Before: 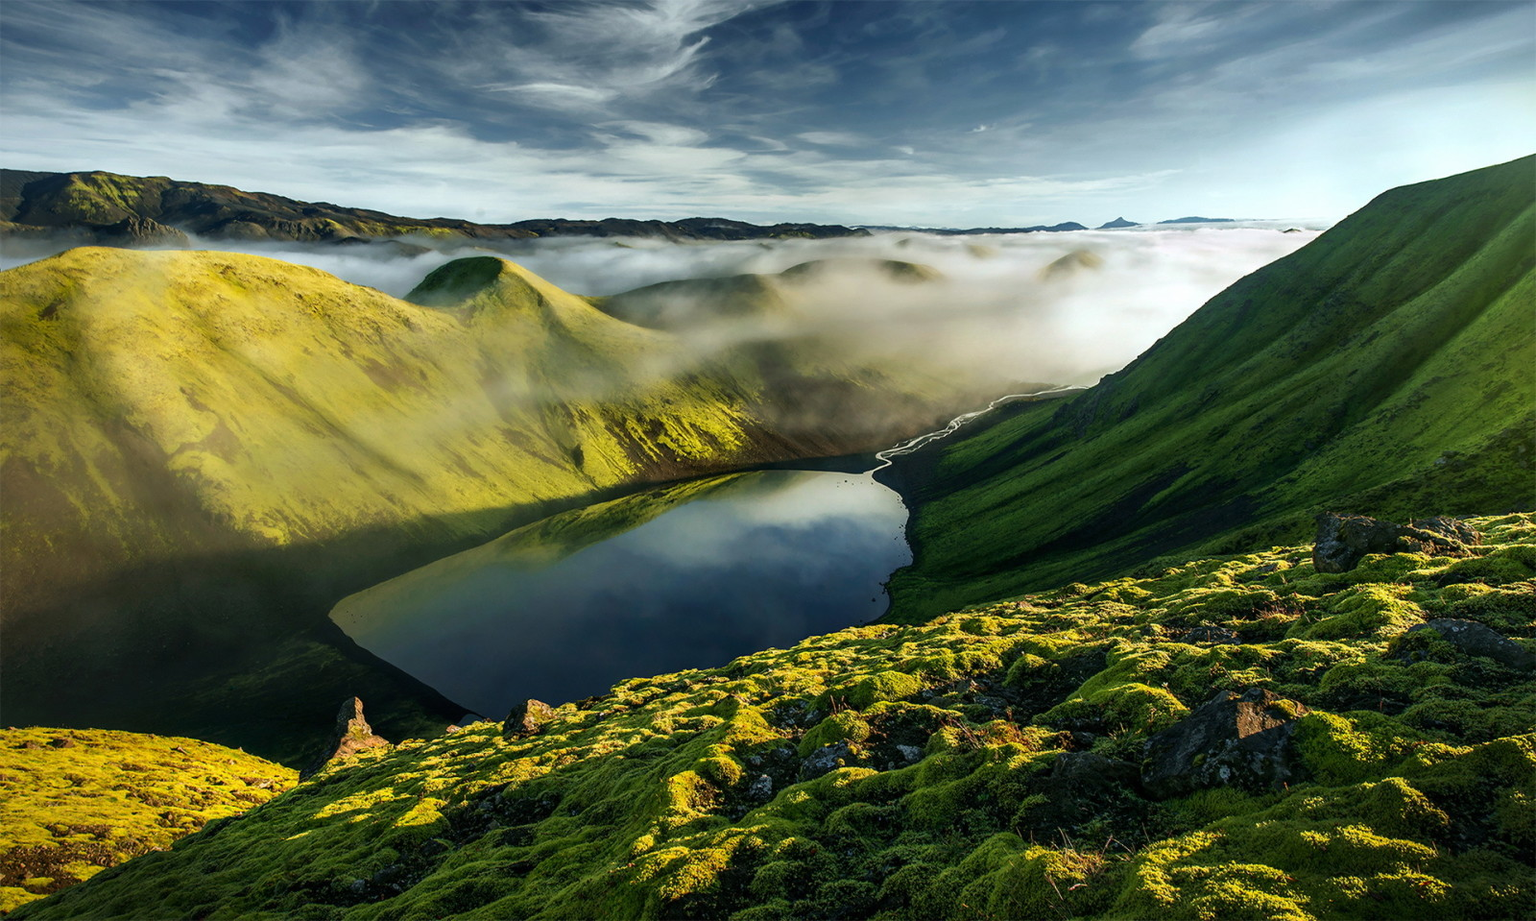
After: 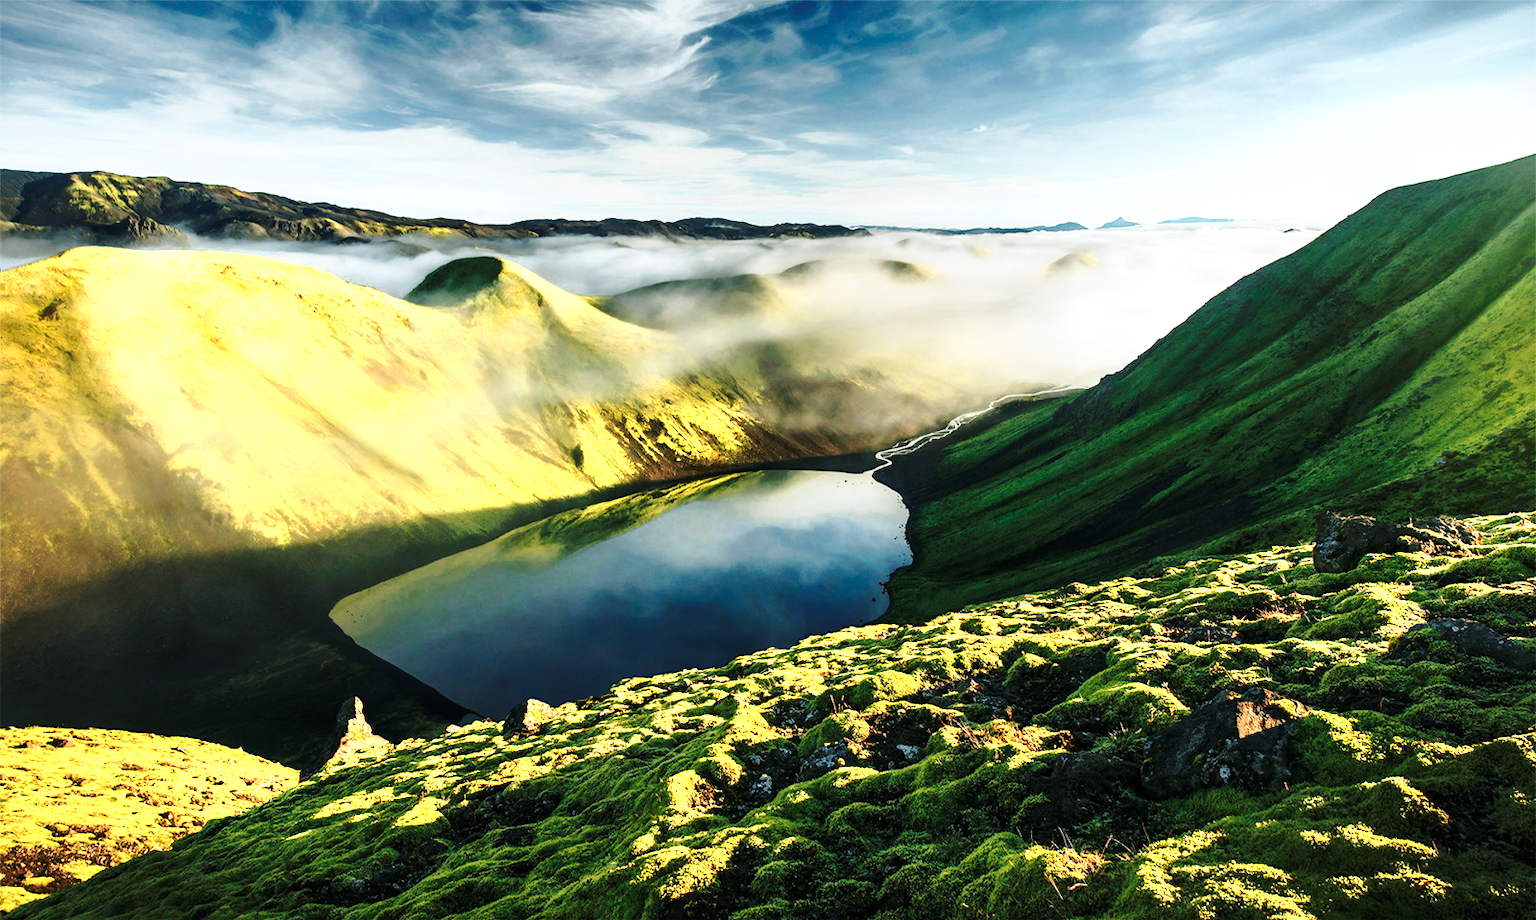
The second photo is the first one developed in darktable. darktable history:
color zones: curves: ch0 [(0.018, 0.548) (0.197, 0.654) (0.425, 0.447) (0.605, 0.658) (0.732, 0.579)]; ch1 [(0.105, 0.531) (0.224, 0.531) (0.386, 0.39) (0.618, 0.456) (0.732, 0.456) (0.956, 0.421)]; ch2 [(0.039, 0.583) (0.215, 0.465) (0.399, 0.544) (0.465, 0.548) (0.614, 0.447) (0.724, 0.43) (0.882, 0.623) (0.956, 0.632)]
base curve: curves: ch0 [(0, 0) (0.032, 0.037) (0.105, 0.228) (0.435, 0.76) (0.856, 0.983) (1, 1)], preserve colors none
levels: mode automatic, white 99.93%, levels [0.029, 0.545, 0.971]
